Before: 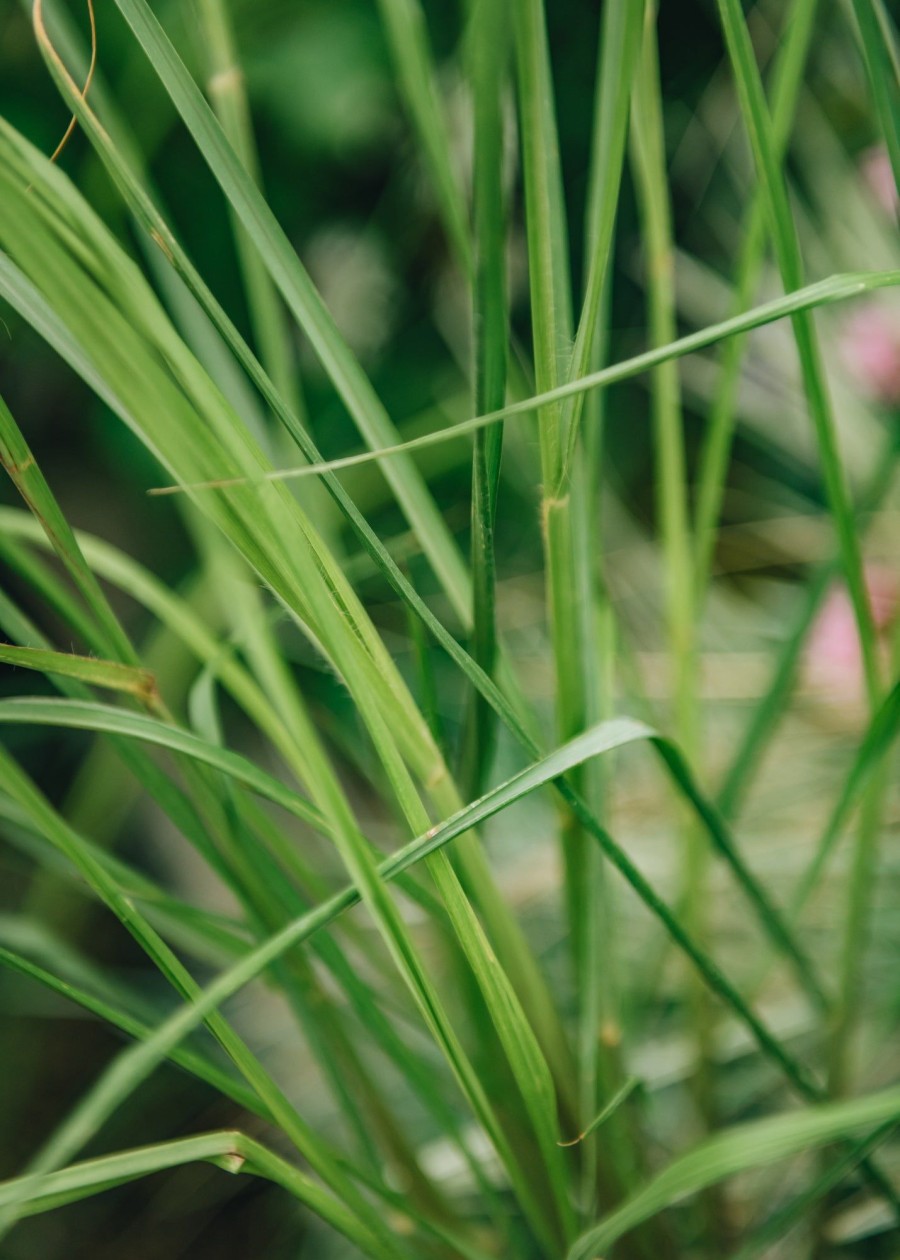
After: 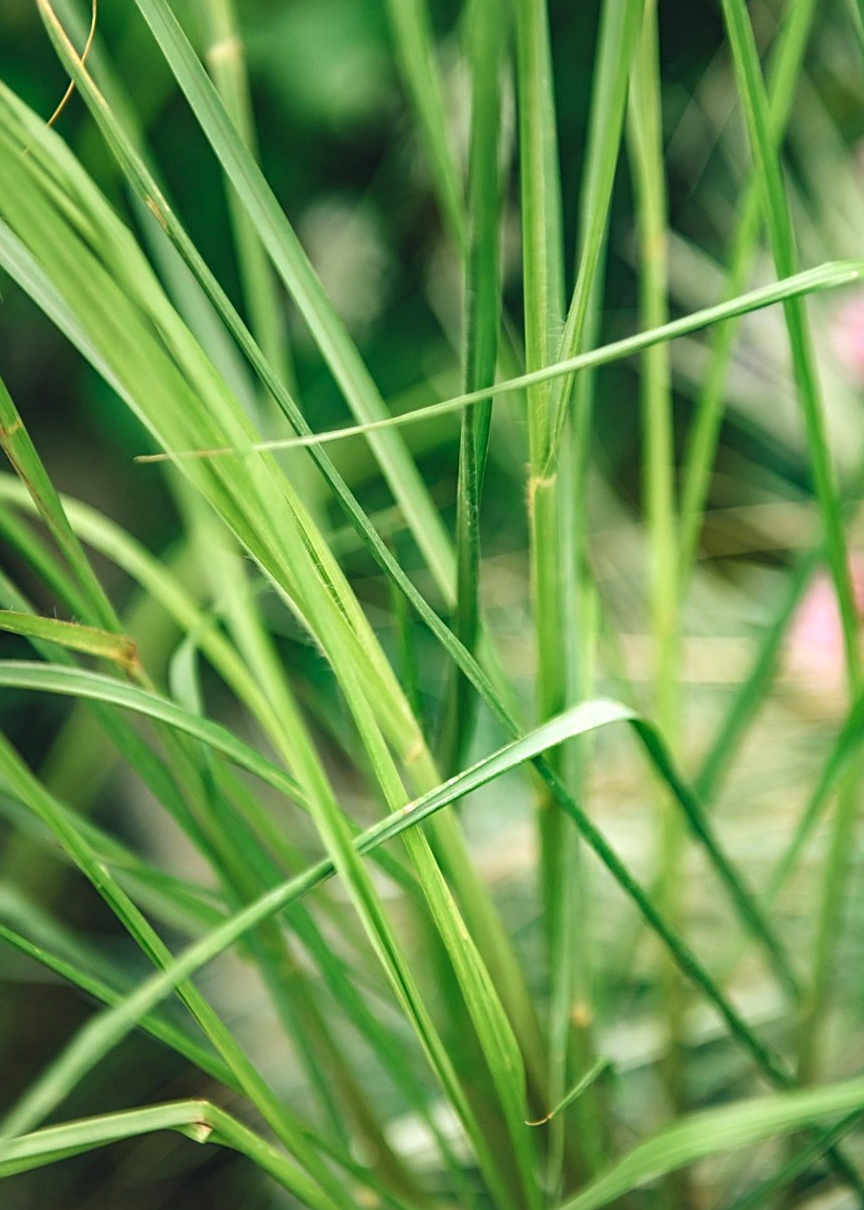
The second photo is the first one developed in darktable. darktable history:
sharpen: on, module defaults
exposure: black level correction 0, exposure 0.7 EV, compensate exposure bias true, compensate highlight preservation false
crop and rotate: angle -1.69°
